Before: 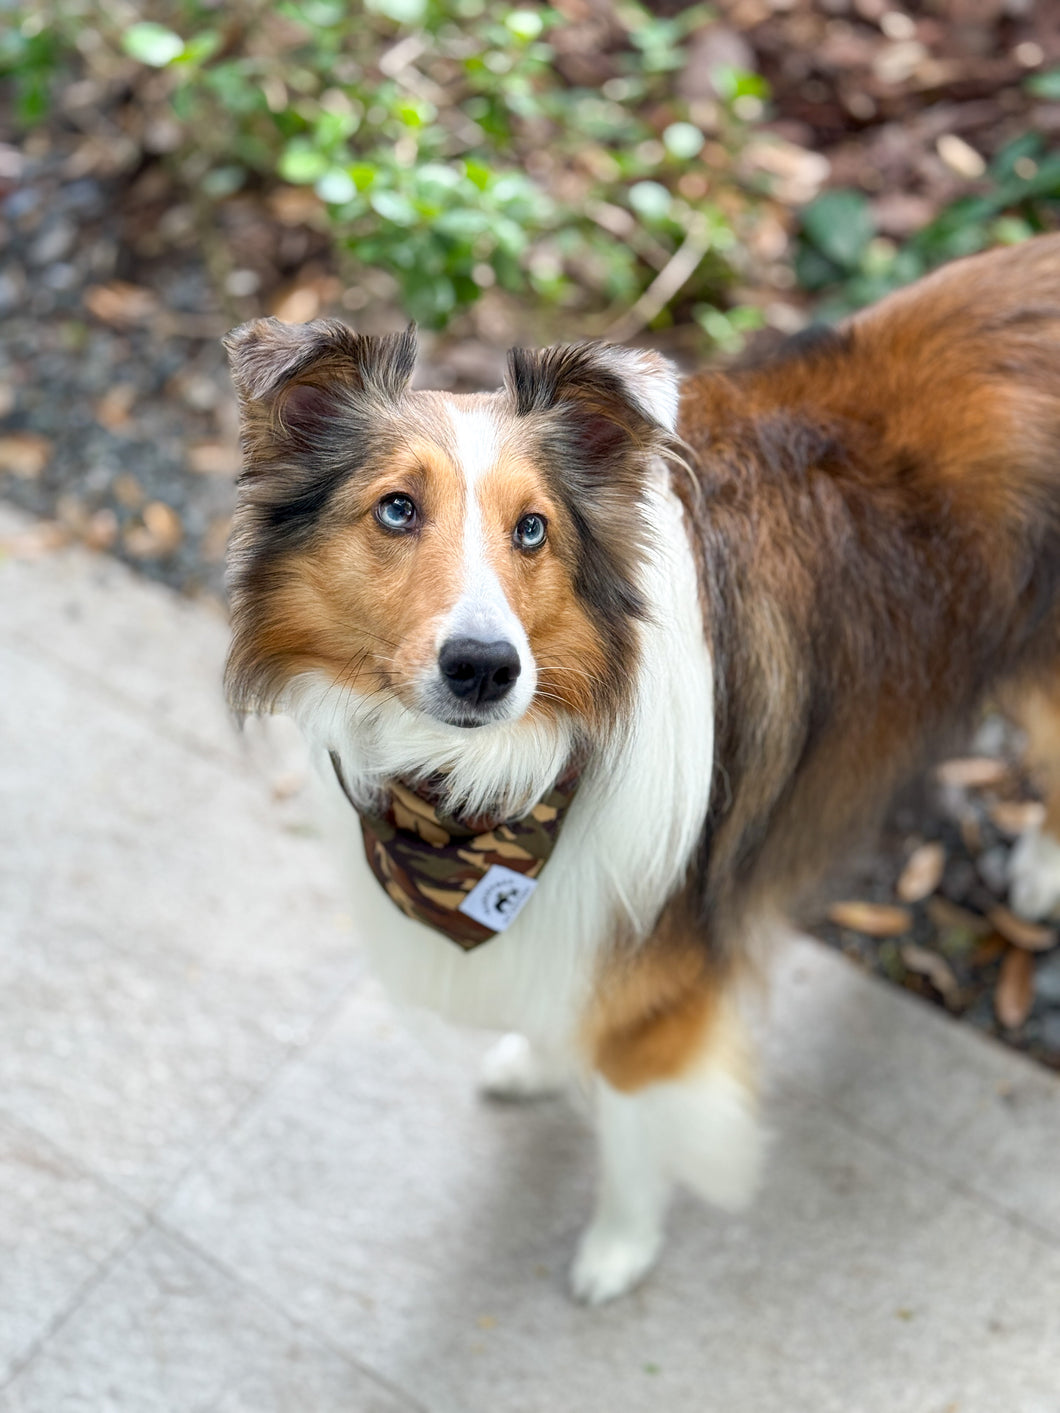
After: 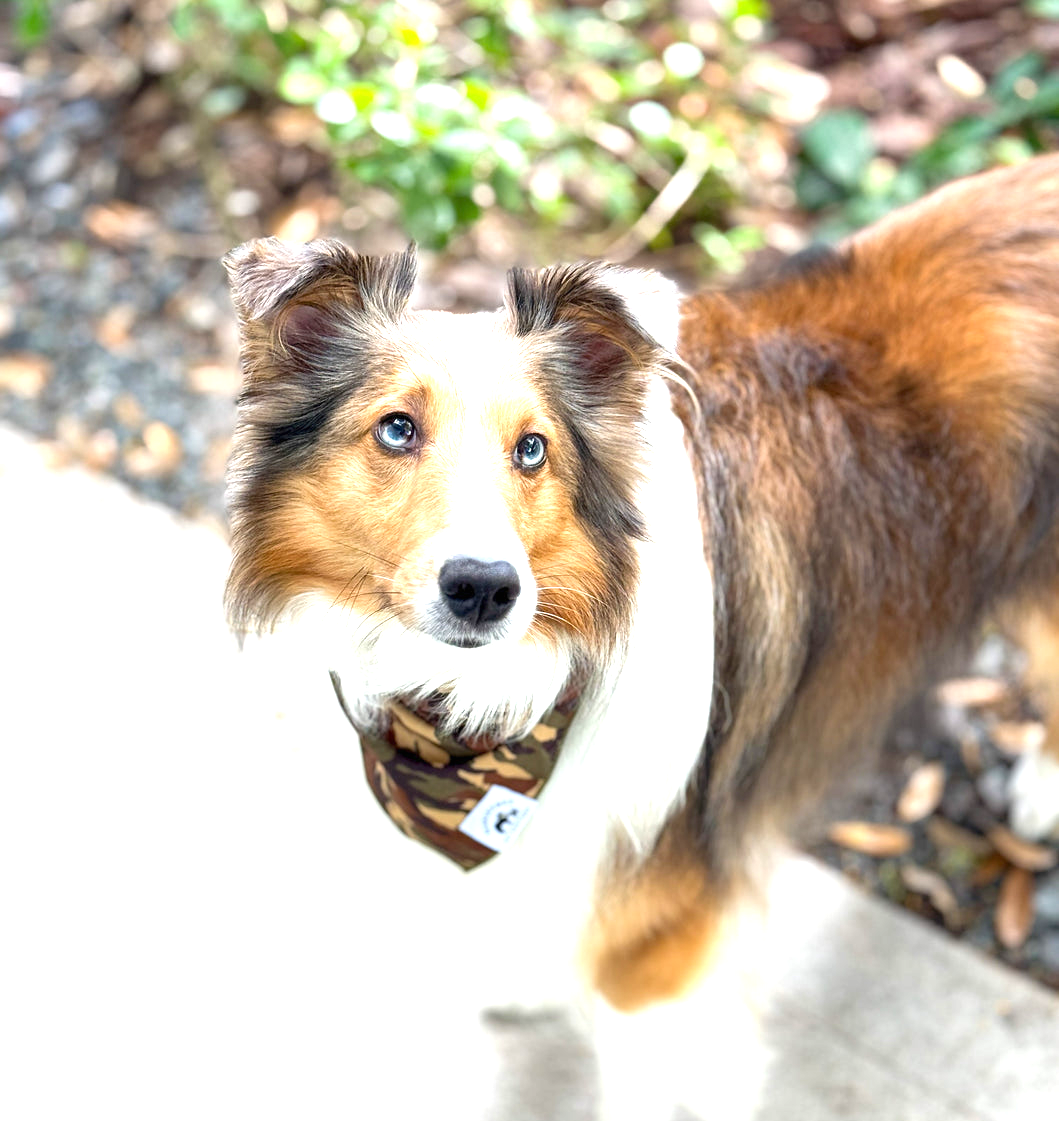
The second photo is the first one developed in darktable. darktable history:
crop and rotate: top 5.667%, bottom 14.937%
exposure: black level correction 0, exposure 1.2 EV, compensate exposure bias true, compensate highlight preservation false
